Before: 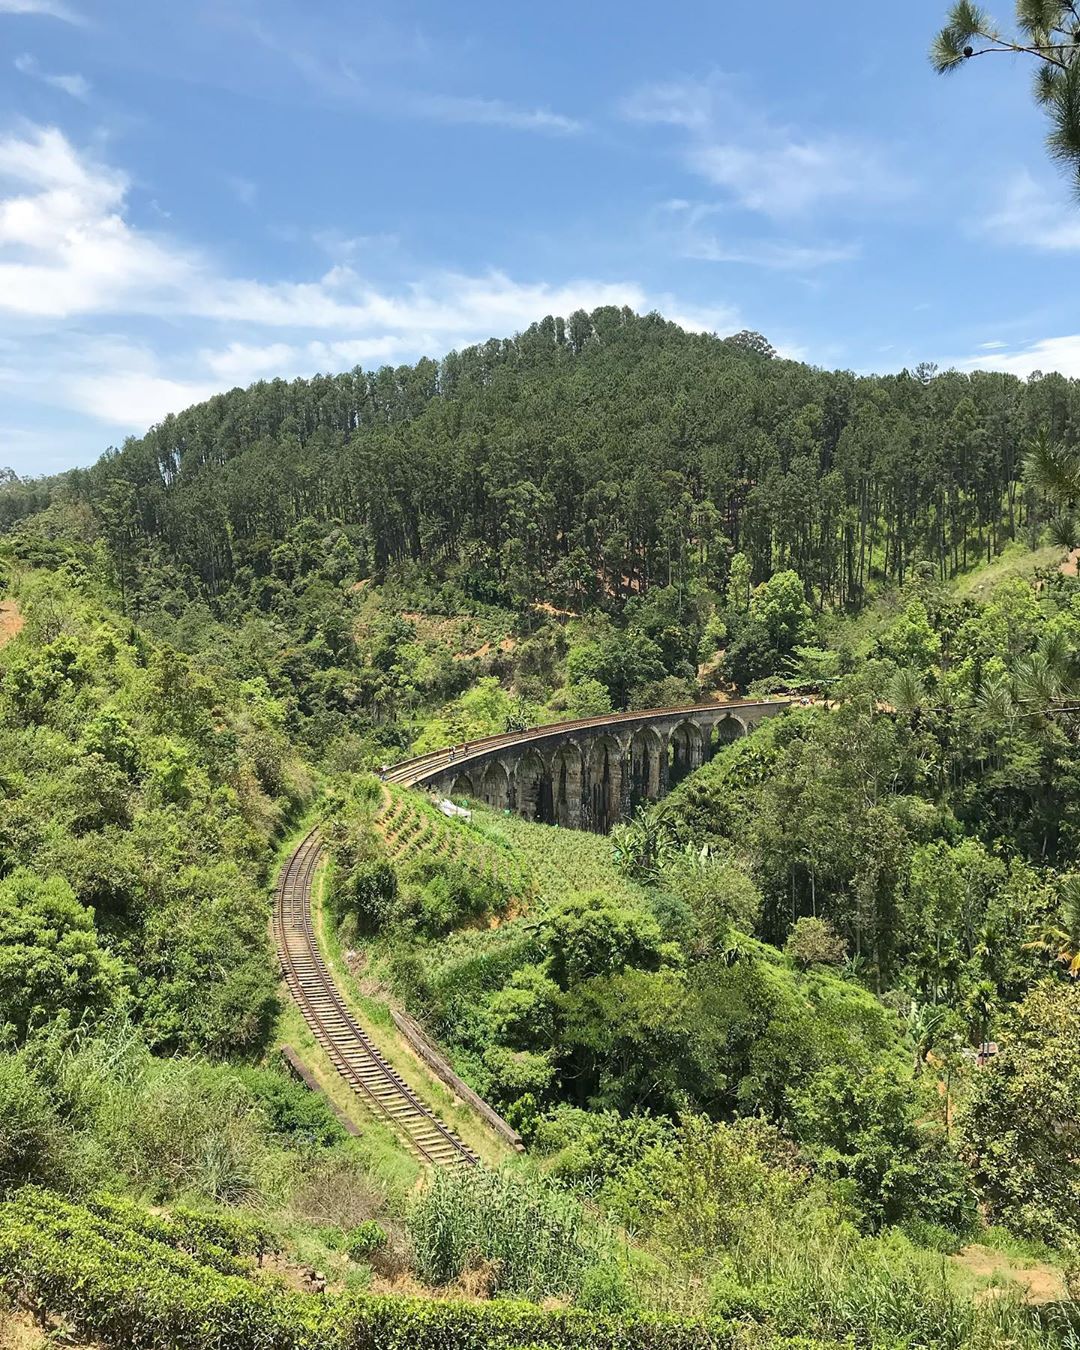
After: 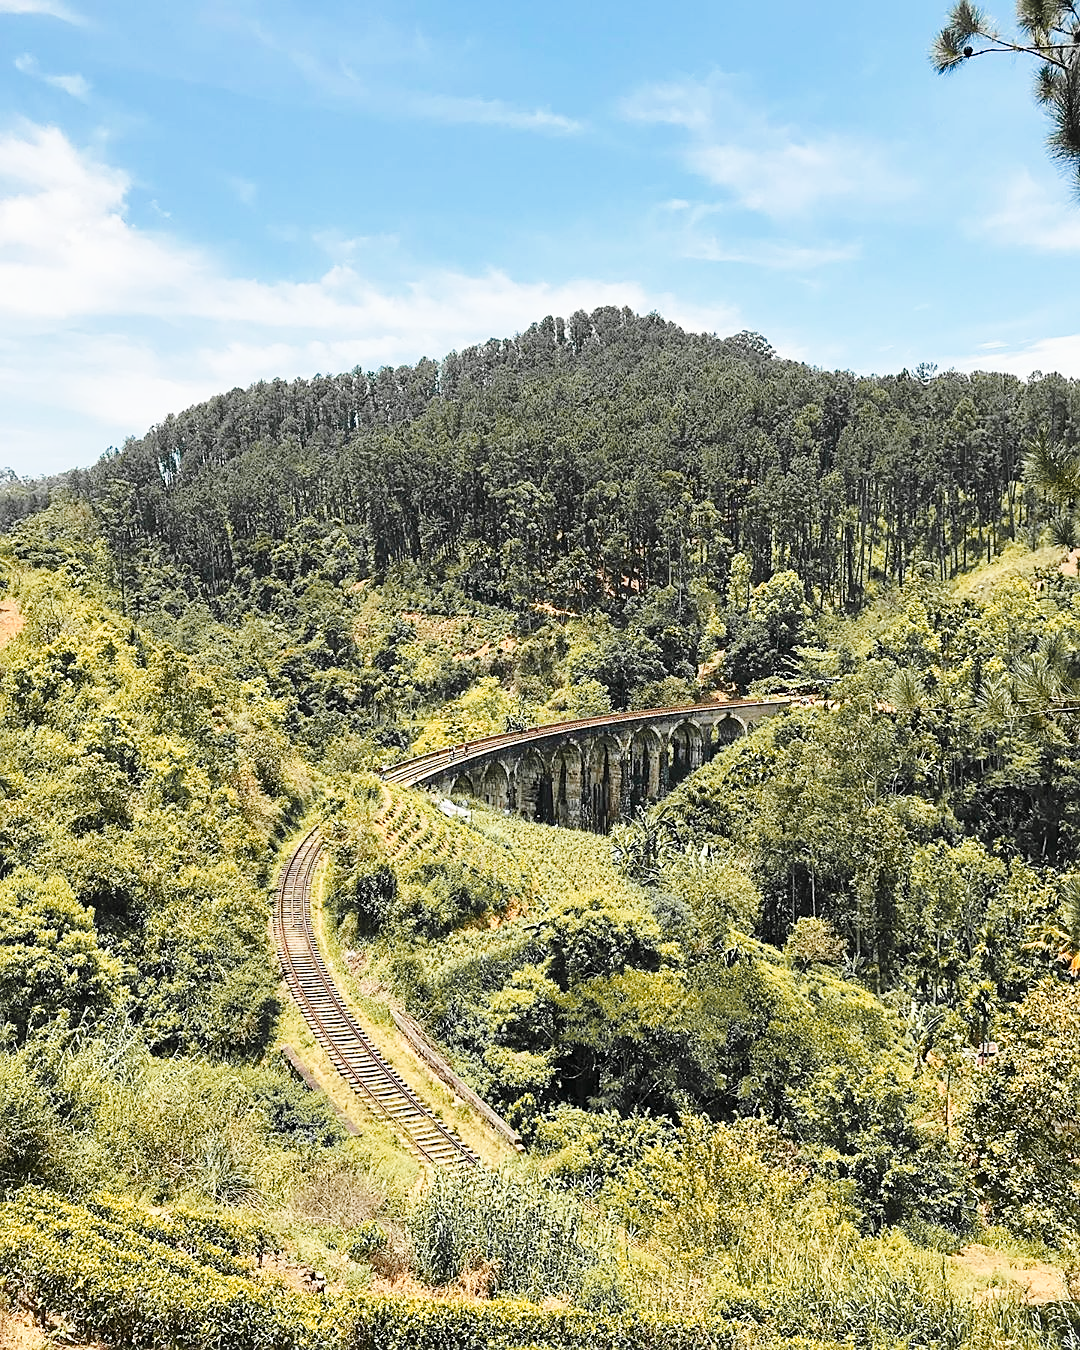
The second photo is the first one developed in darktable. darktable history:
sharpen: on, module defaults
base curve: curves: ch0 [(0, 0) (0.028, 0.03) (0.121, 0.232) (0.46, 0.748) (0.859, 0.968) (1, 1)], preserve colors none
exposure: exposure -0.177 EV, compensate highlight preservation false
color zones: curves: ch1 [(0.29, 0.492) (0.373, 0.185) (0.509, 0.481)]; ch2 [(0.25, 0.462) (0.749, 0.457)], mix 40.67%
